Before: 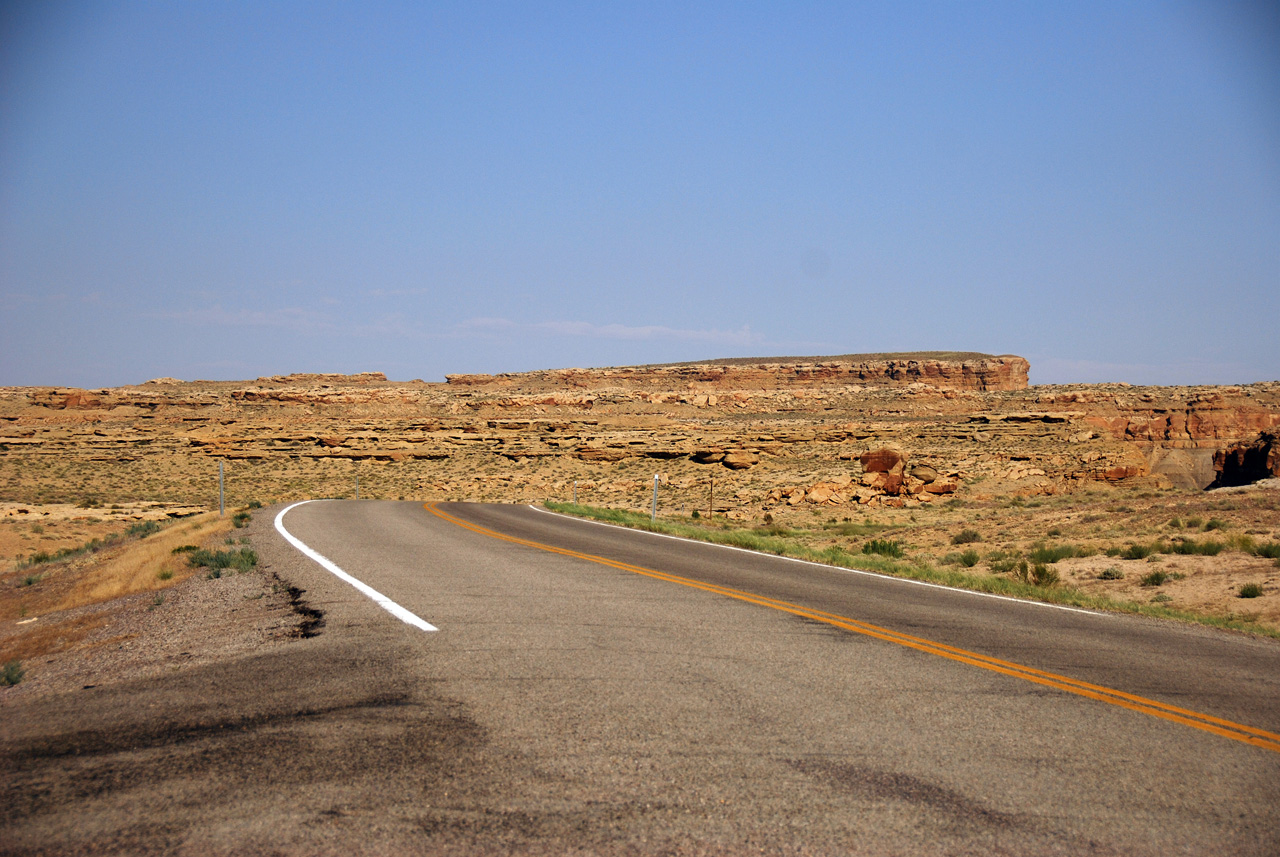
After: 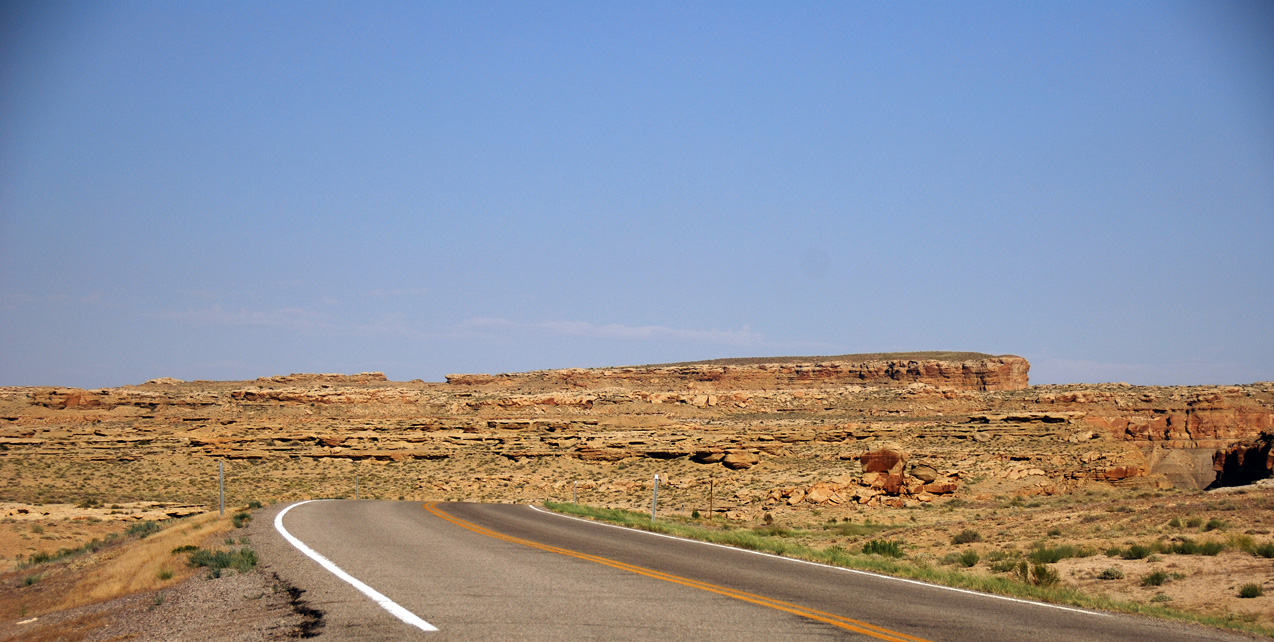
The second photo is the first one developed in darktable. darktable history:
crop: bottom 24.846%
